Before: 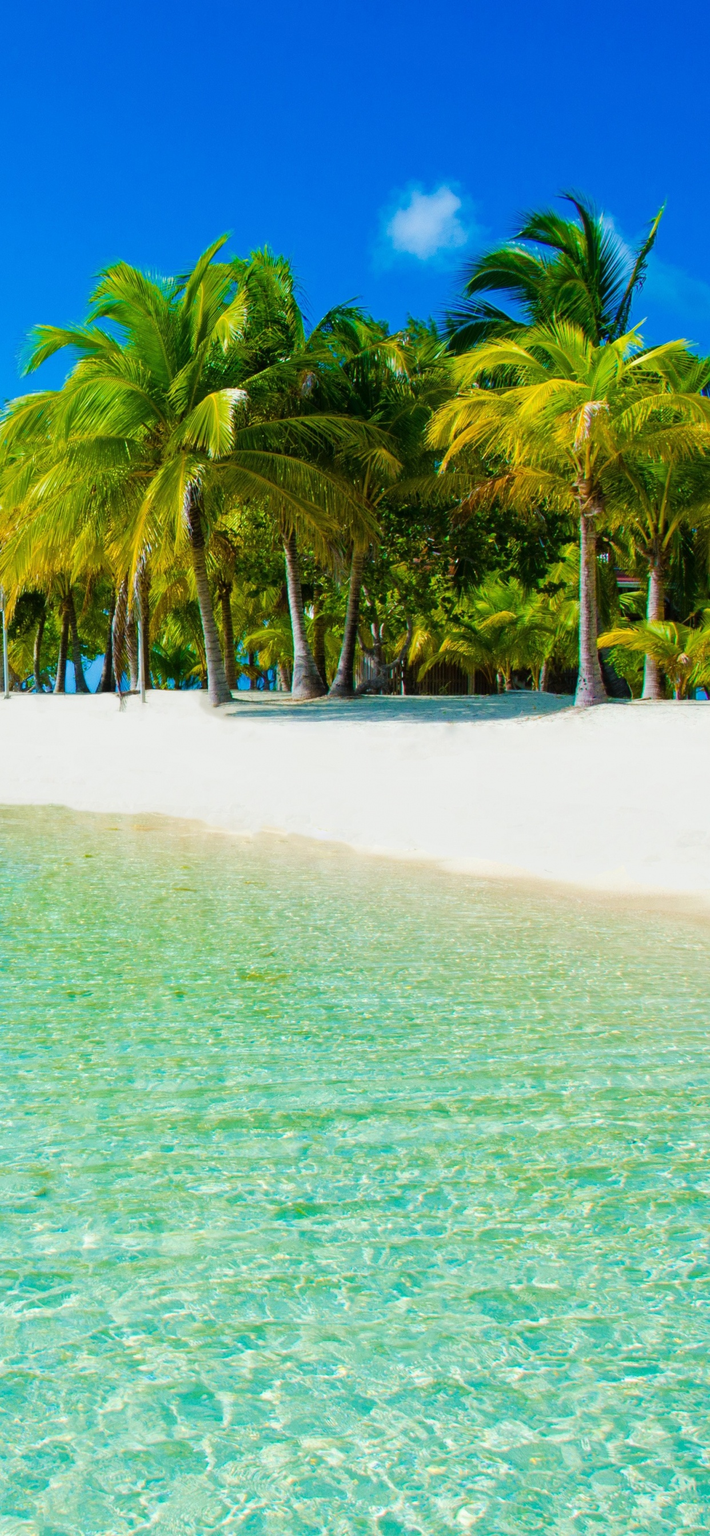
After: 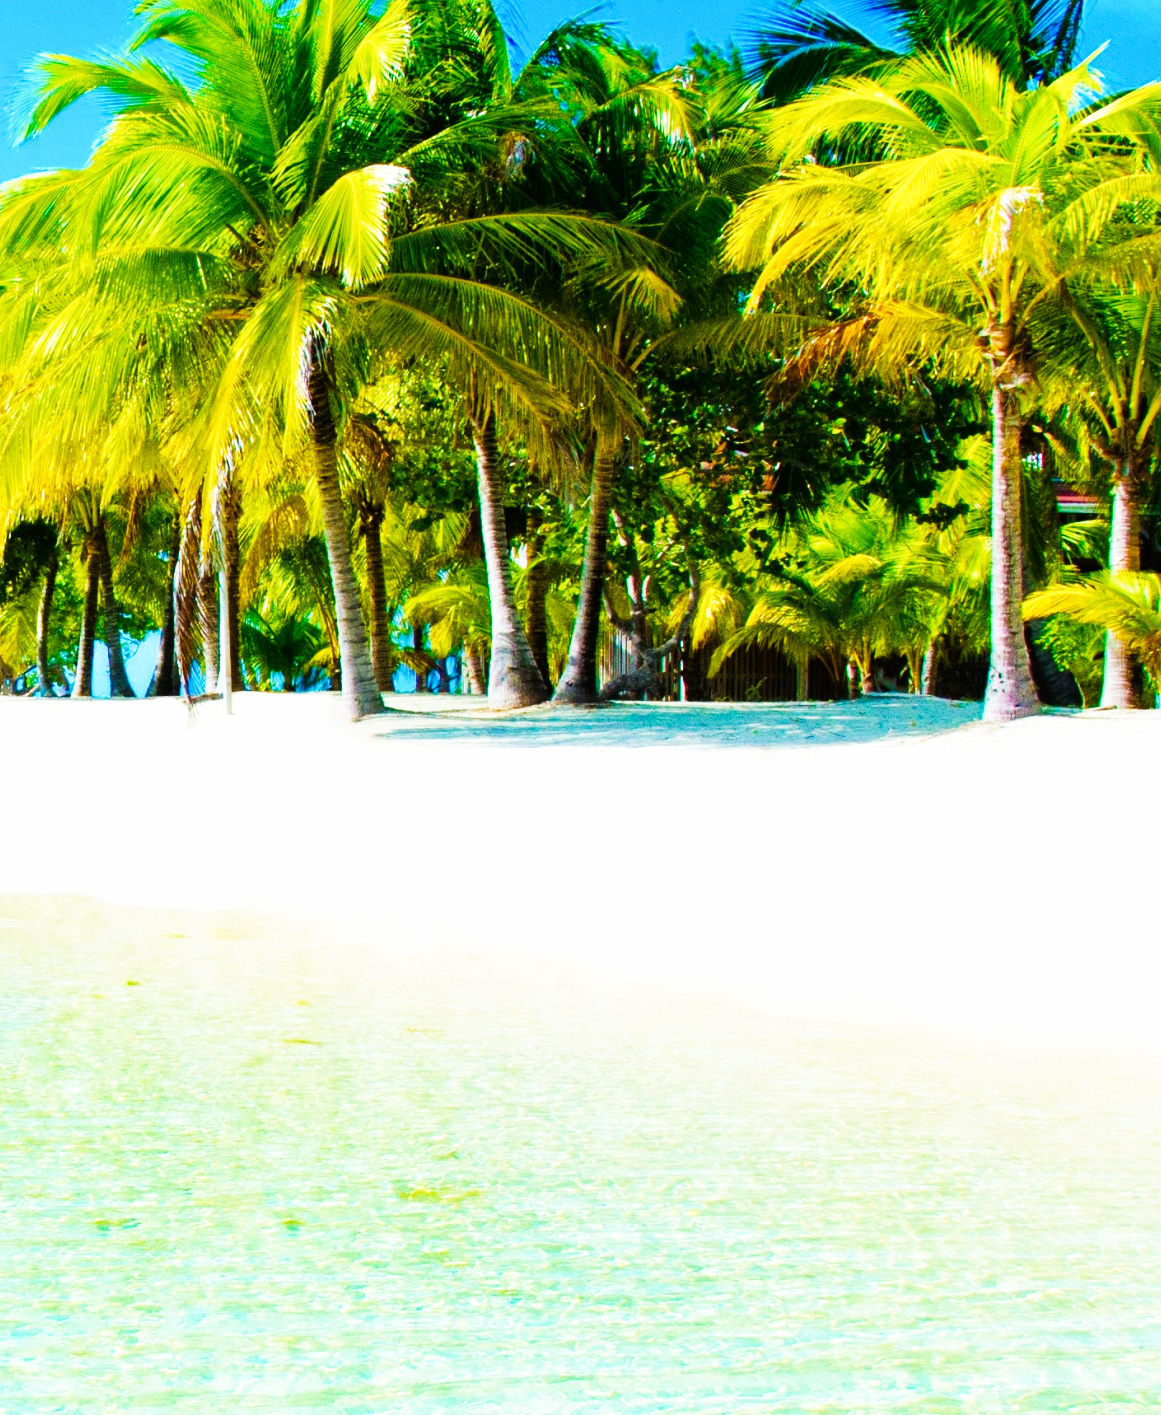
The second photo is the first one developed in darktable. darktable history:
base curve: curves: ch0 [(0, 0) (0.007, 0.004) (0.027, 0.03) (0.046, 0.07) (0.207, 0.54) (0.442, 0.872) (0.673, 0.972) (1, 1)], preserve colors none
crop: left 1.773%, top 19.179%, right 4.71%, bottom 28.17%
